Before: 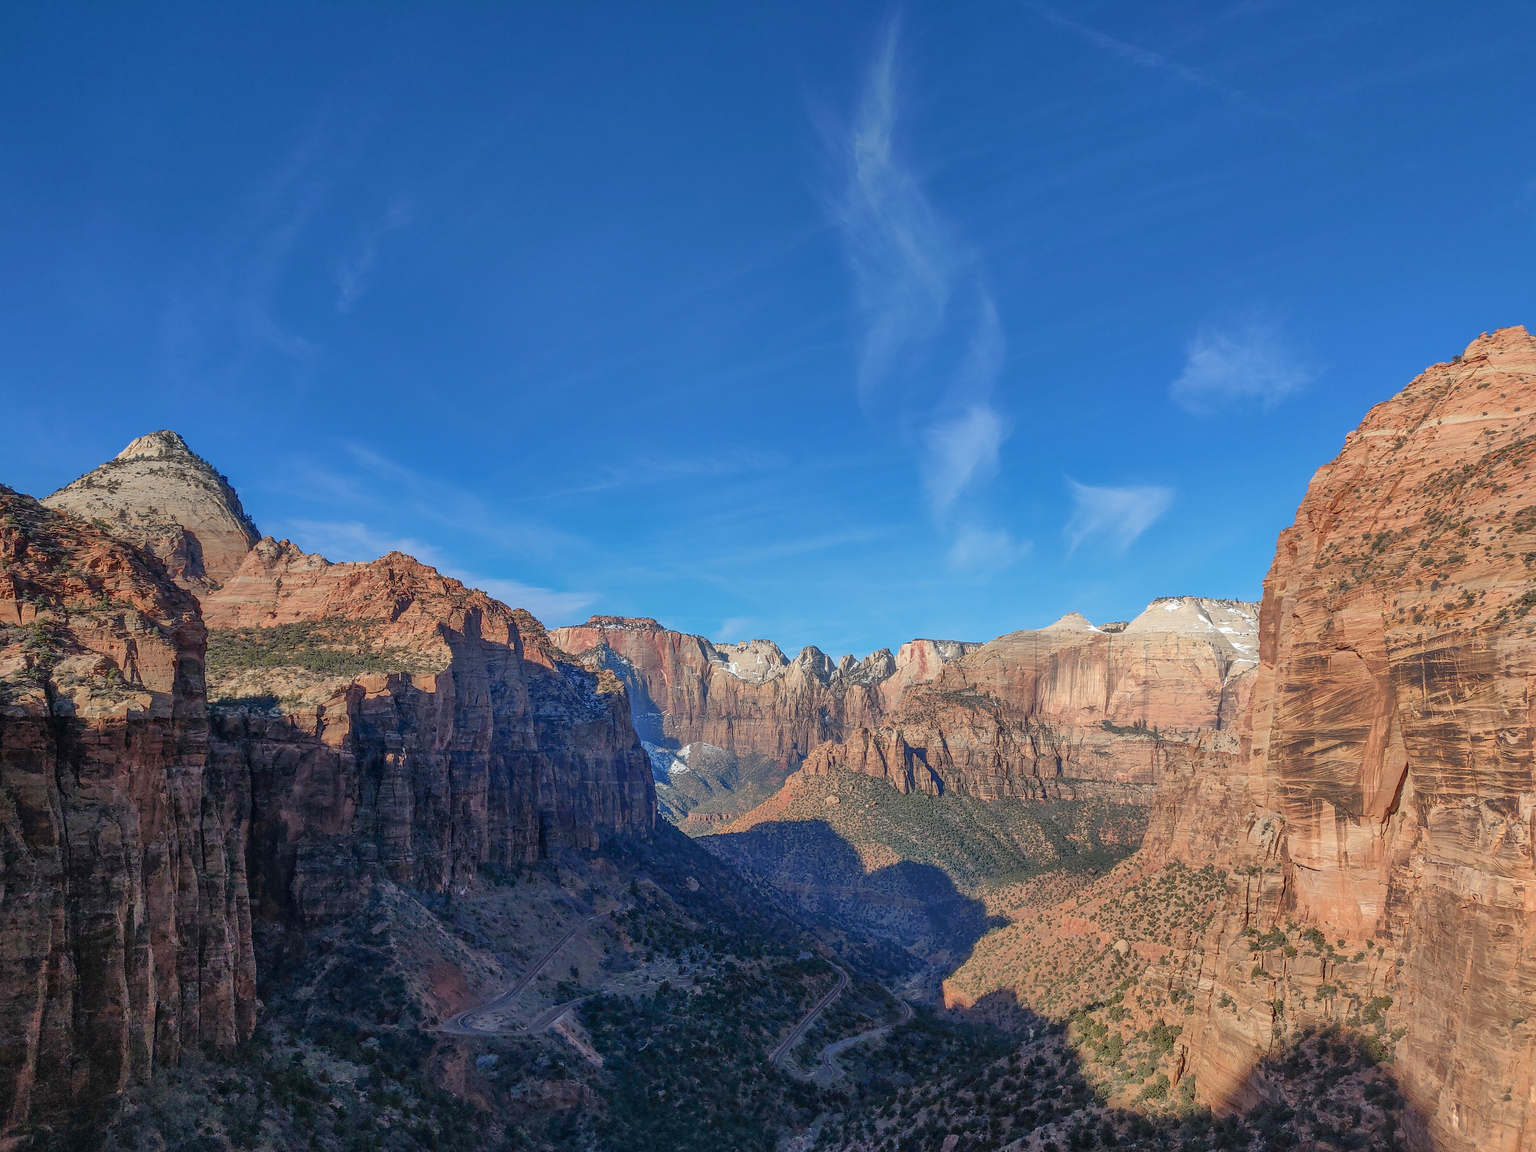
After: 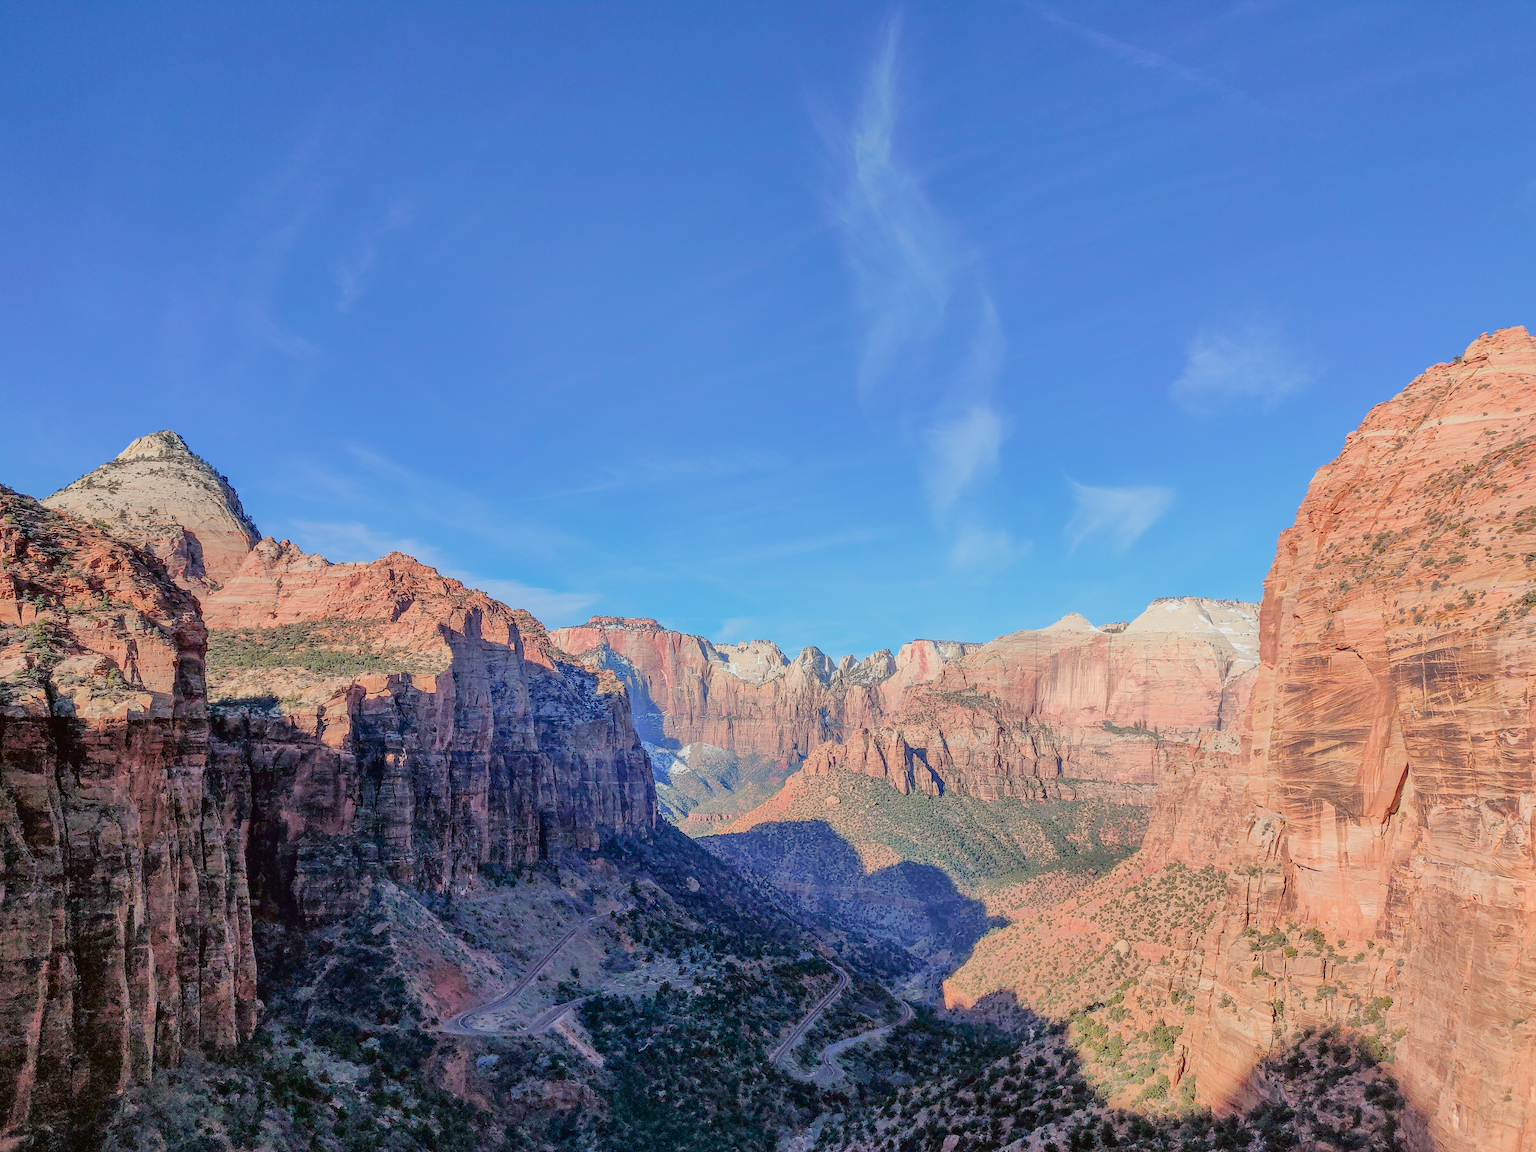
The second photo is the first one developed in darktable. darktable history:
color balance: lift [1.004, 1.002, 1.002, 0.998], gamma [1, 1.007, 1.002, 0.993], gain [1, 0.977, 1.013, 1.023], contrast -3.64%
filmic rgb: black relative exposure -7.65 EV, white relative exposure 4.56 EV, hardness 3.61
exposure: black level correction 0.001, exposure 1.129 EV, compensate exposure bias true, compensate highlight preservation false
tone curve: curves: ch0 [(0, 0.013) (0.181, 0.074) (0.337, 0.304) (0.498, 0.485) (0.78, 0.742) (0.993, 0.954)]; ch1 [(0, 0) (0.294, 0.184) (0.359, 0.34) (0.362, 0.35) (0.43, 0.41) (0.469, 0.463) (0.495, 0.502) (0.54, 0.563) (0.612, 0.641) (1, 1)]; ch2 [(0, 0) (0.44, 0.437) (0.495, 0.502) (0.524, 0.534) (0.557, 0.56) (0.634, 0.654) (0.728, 0.722) (1, 1)], color space Lab, independent channels, preserve colors none
